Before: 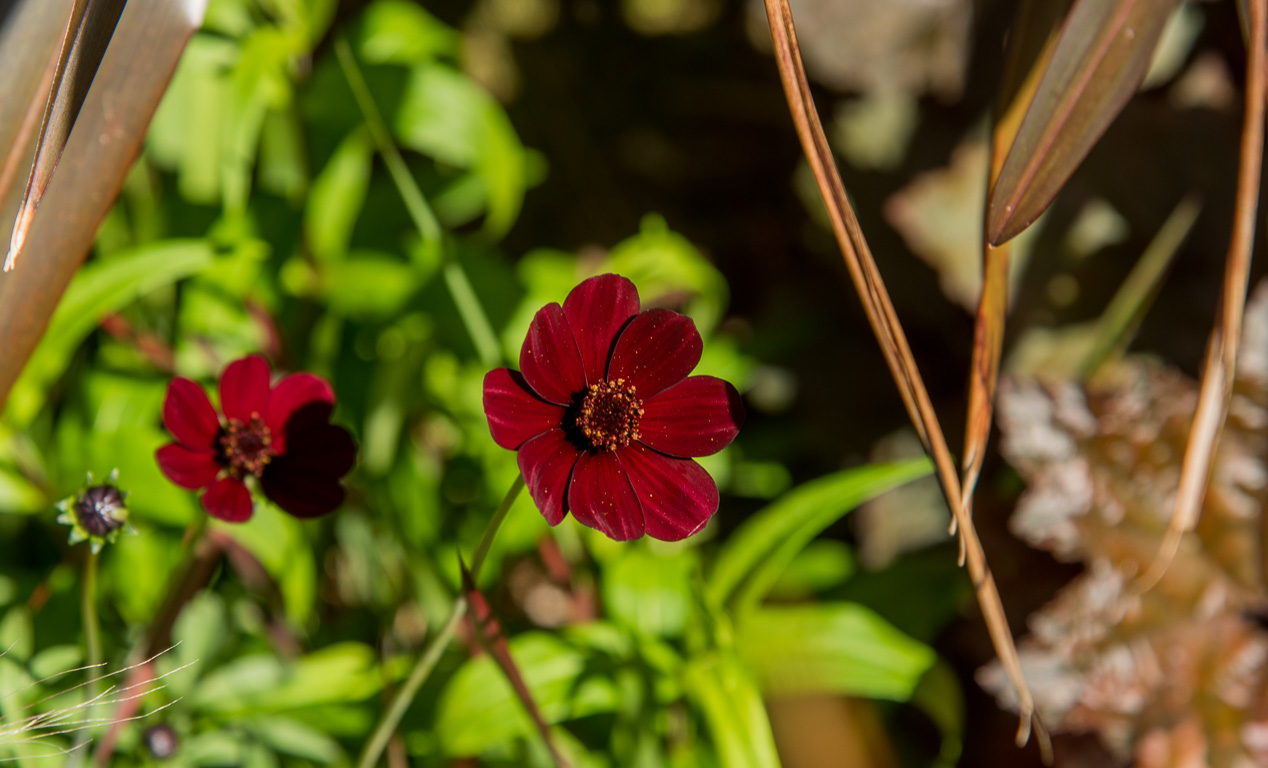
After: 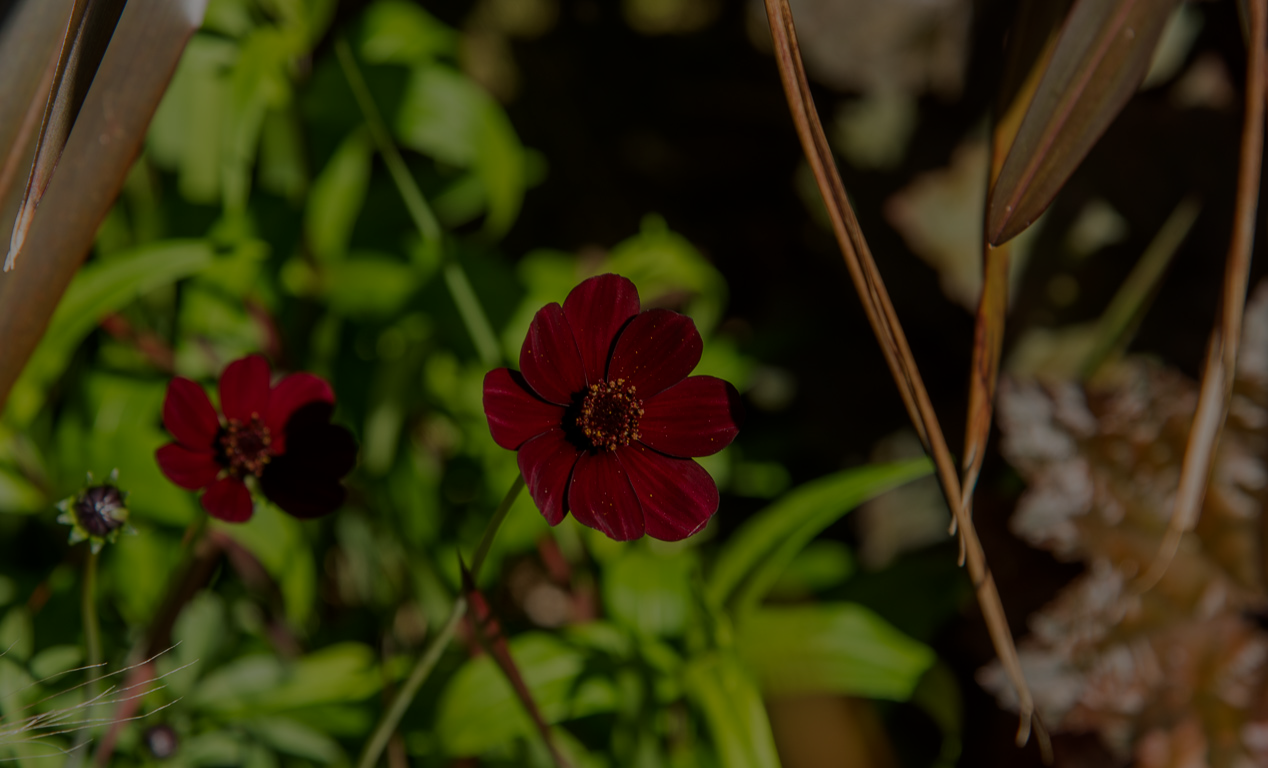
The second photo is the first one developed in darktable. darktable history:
levels: levels [0, 0.476, 0.951]
exposure: exposure -2.002 EV, compensate highlight preservation false
white balance: emerald 1
